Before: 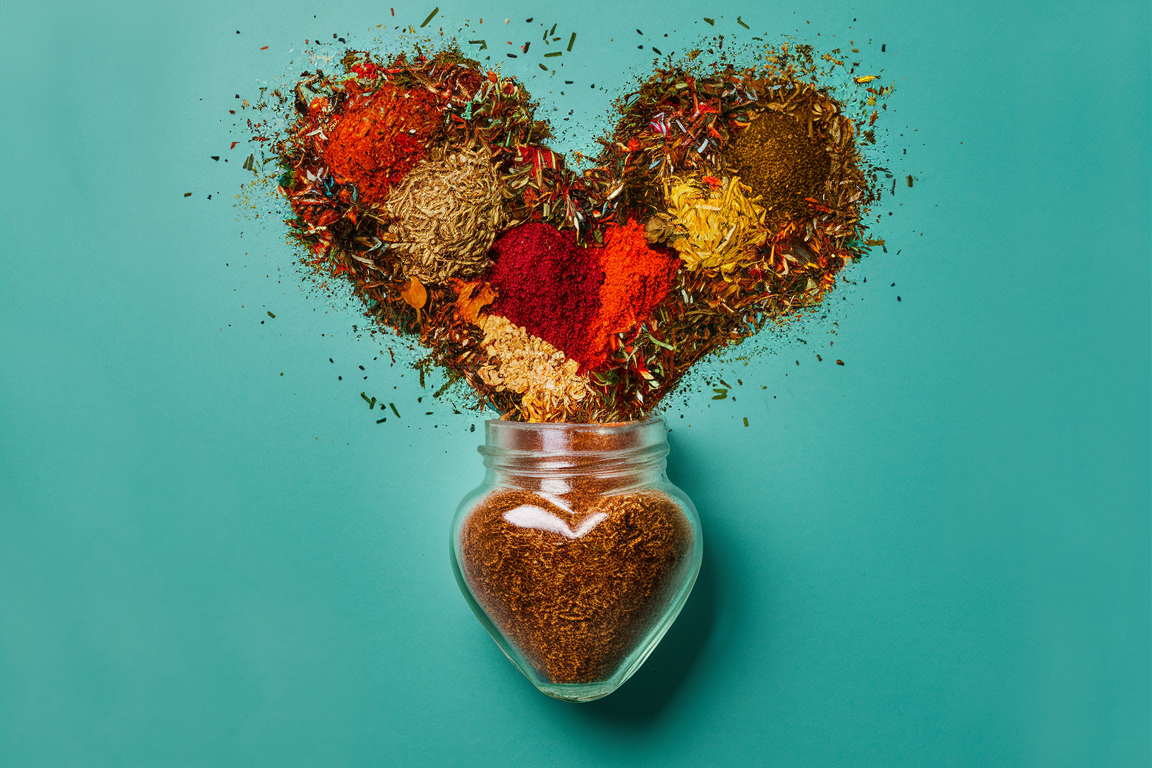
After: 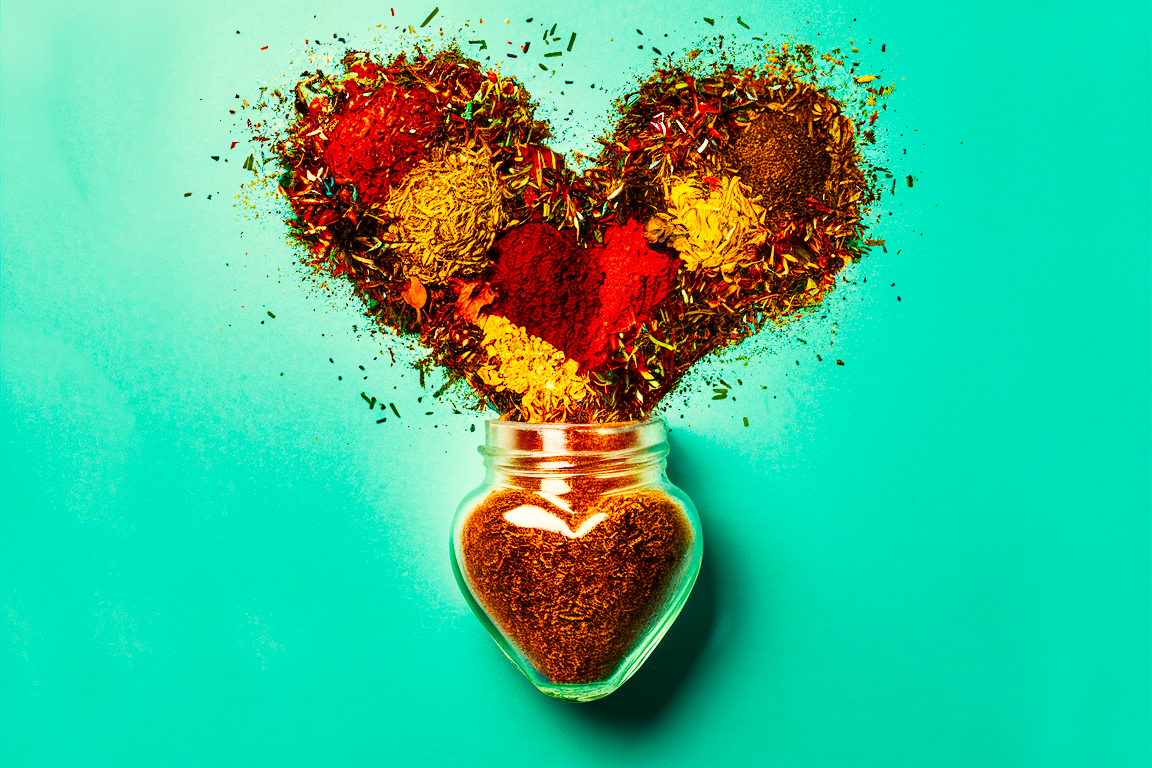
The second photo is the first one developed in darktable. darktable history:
base curve: curves: ch0 [(0, 0) (0.007, 0.004) (0.027, 0.03) (0.046, 0.07) (0.207, 0.54) (0.442, 0.872) (0.673, 0.972) (1, 1)], preserve colors none
color balance rgb: highlights gain › chroma 8.071%, highlights gain › hue 84.83°, perceptual saturation grading › global saturation 30.749%, global vibrance 16.83%, saturation formula JzAzBz (2021)
